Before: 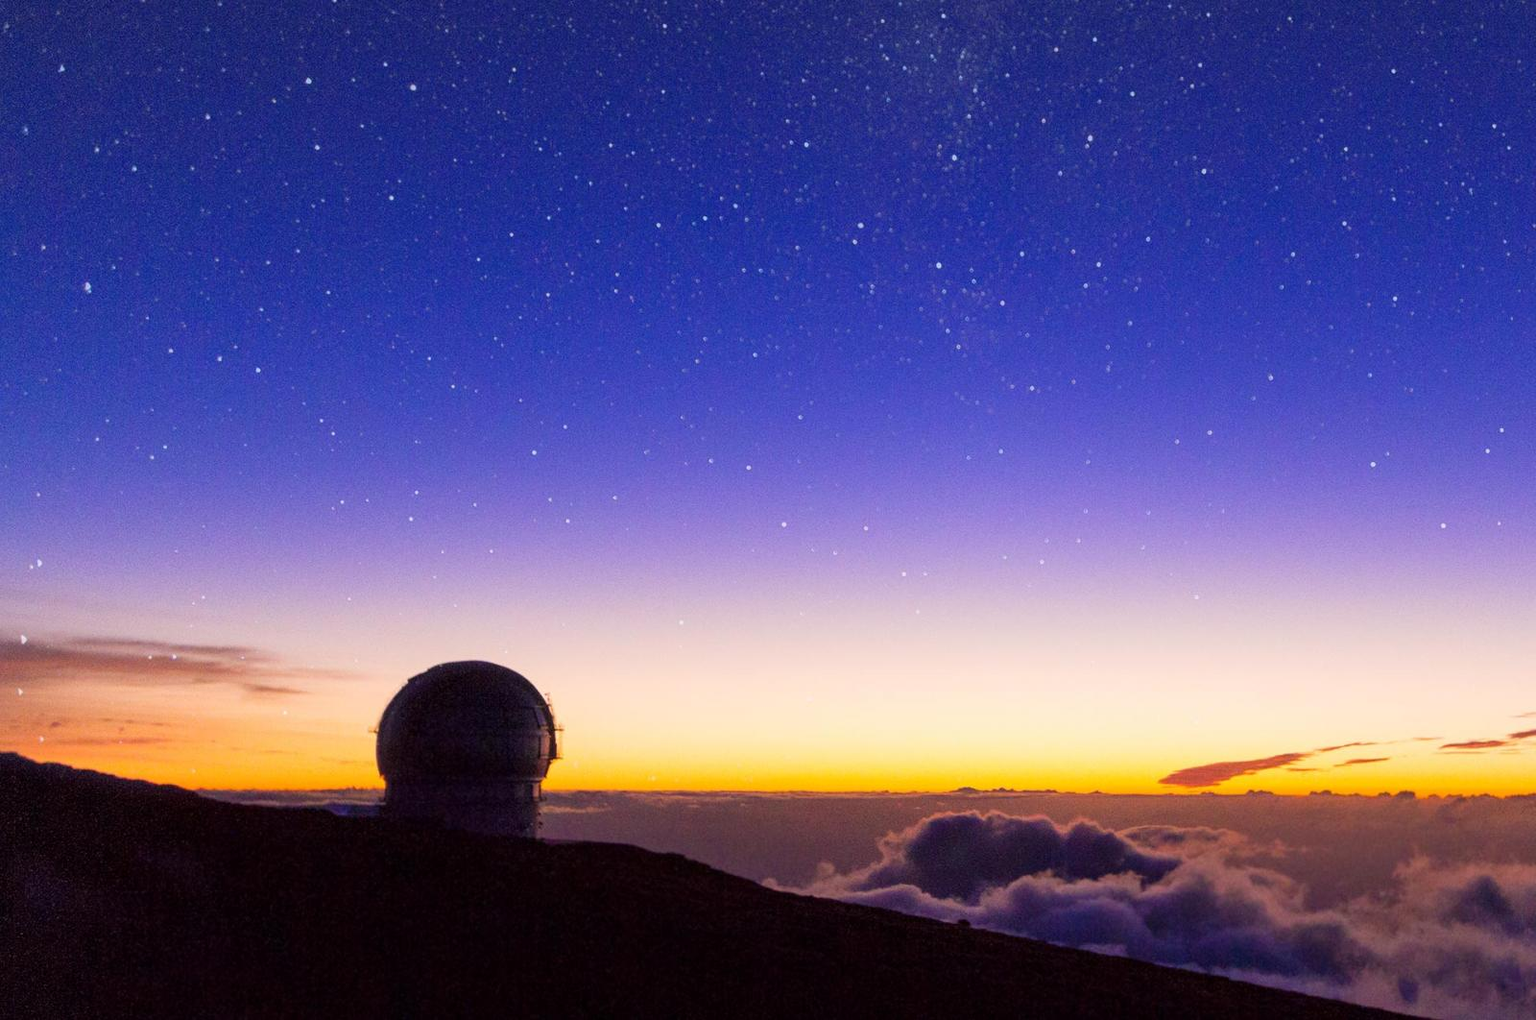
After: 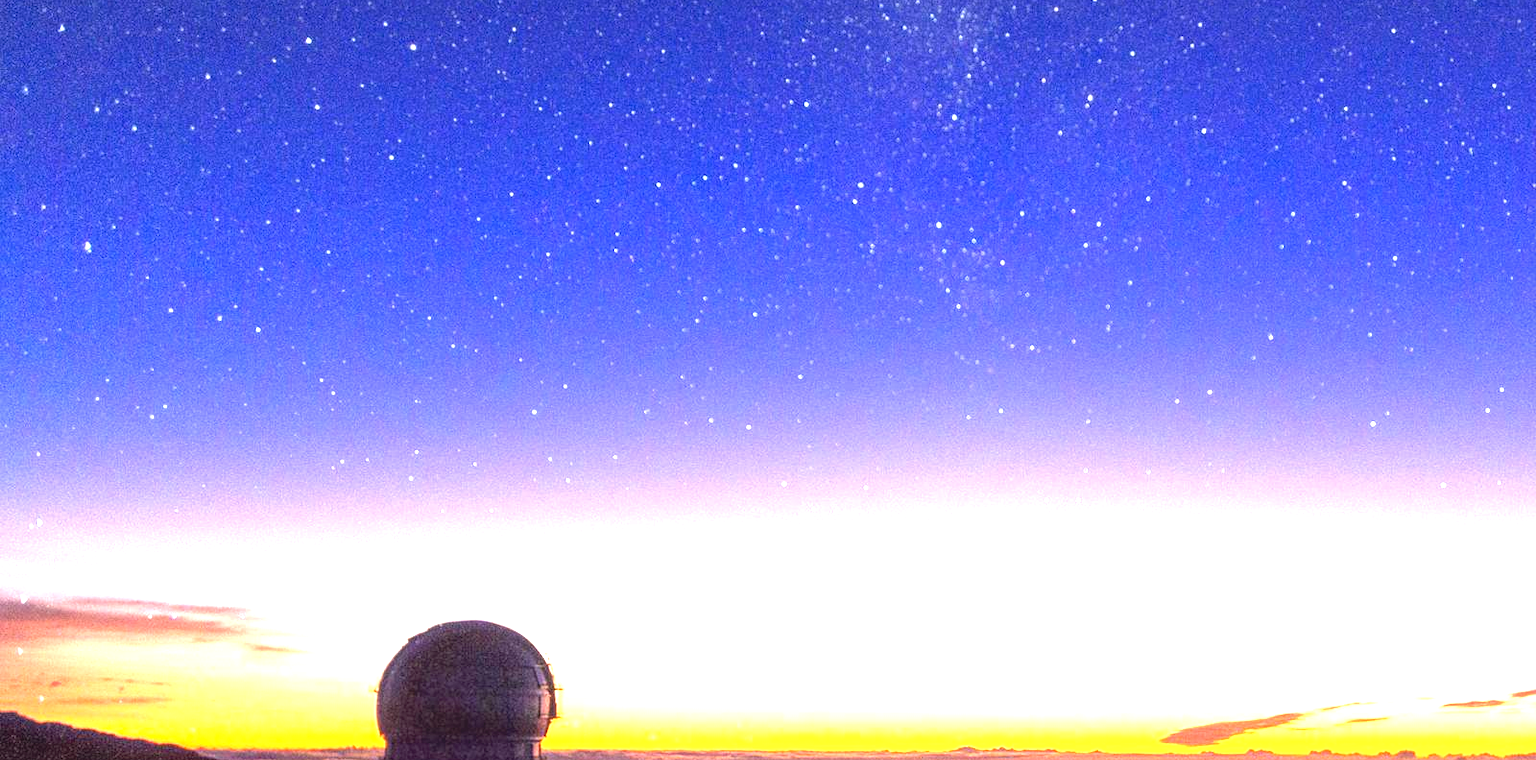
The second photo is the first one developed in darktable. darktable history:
crop: top 3.996%, bottom 21.402%
exposure: black level correction 0, exposure 1.628 EV, compensate highlight preservation false
local contrast: on, module defaults
